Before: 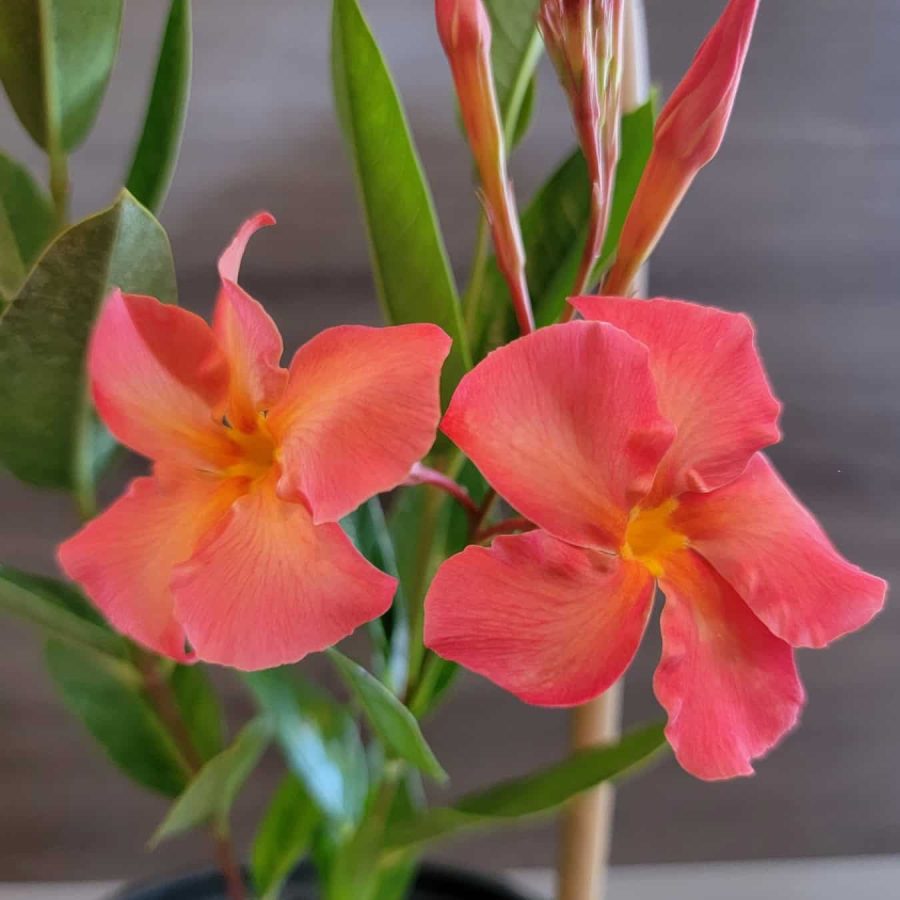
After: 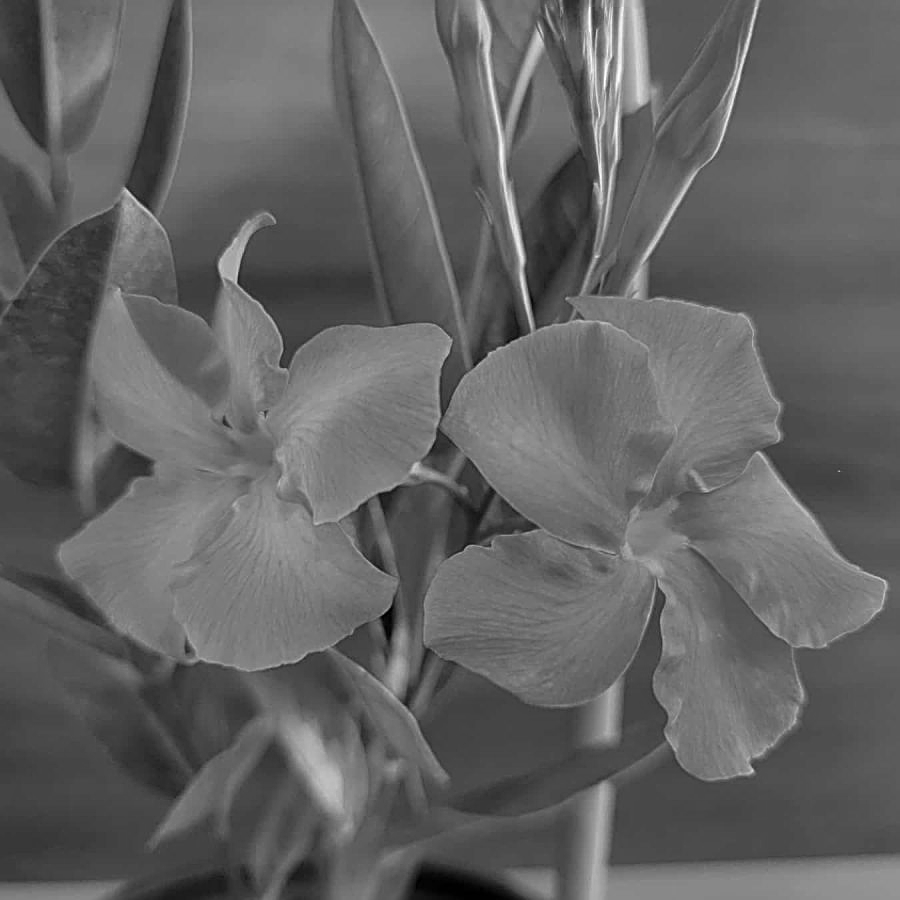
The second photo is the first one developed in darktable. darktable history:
base curve: curves: ch0 [(0, 0) (0.303, 0.277) (1, 1)]
sharpen: radius 2.584, amount 0.688
monochrome: a -35.87, b 49.73, size 1.7
